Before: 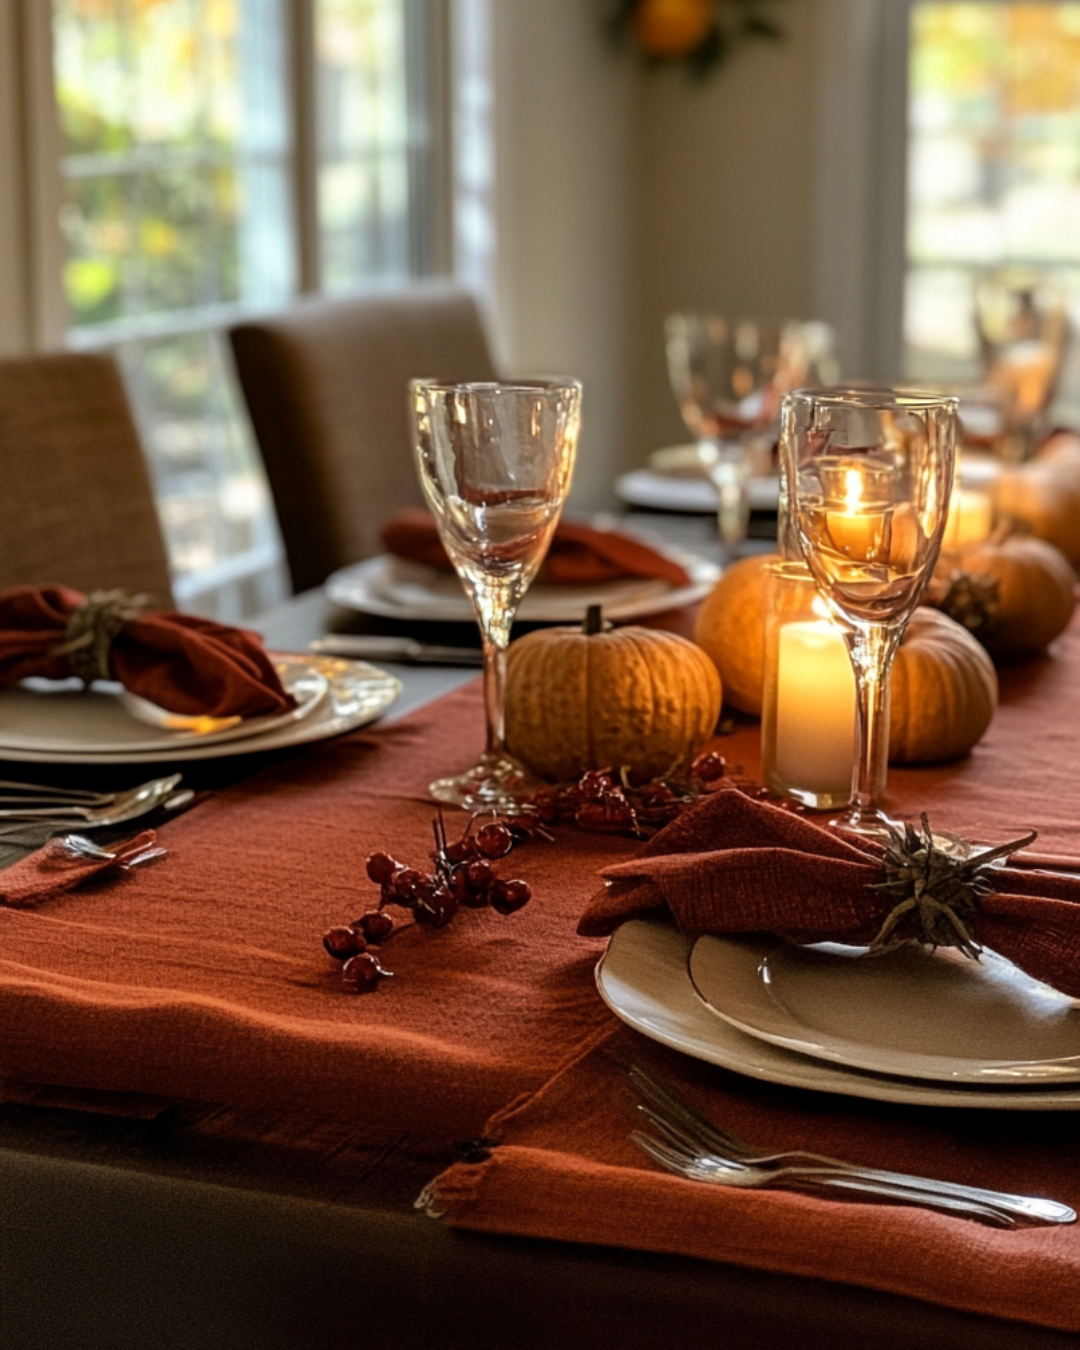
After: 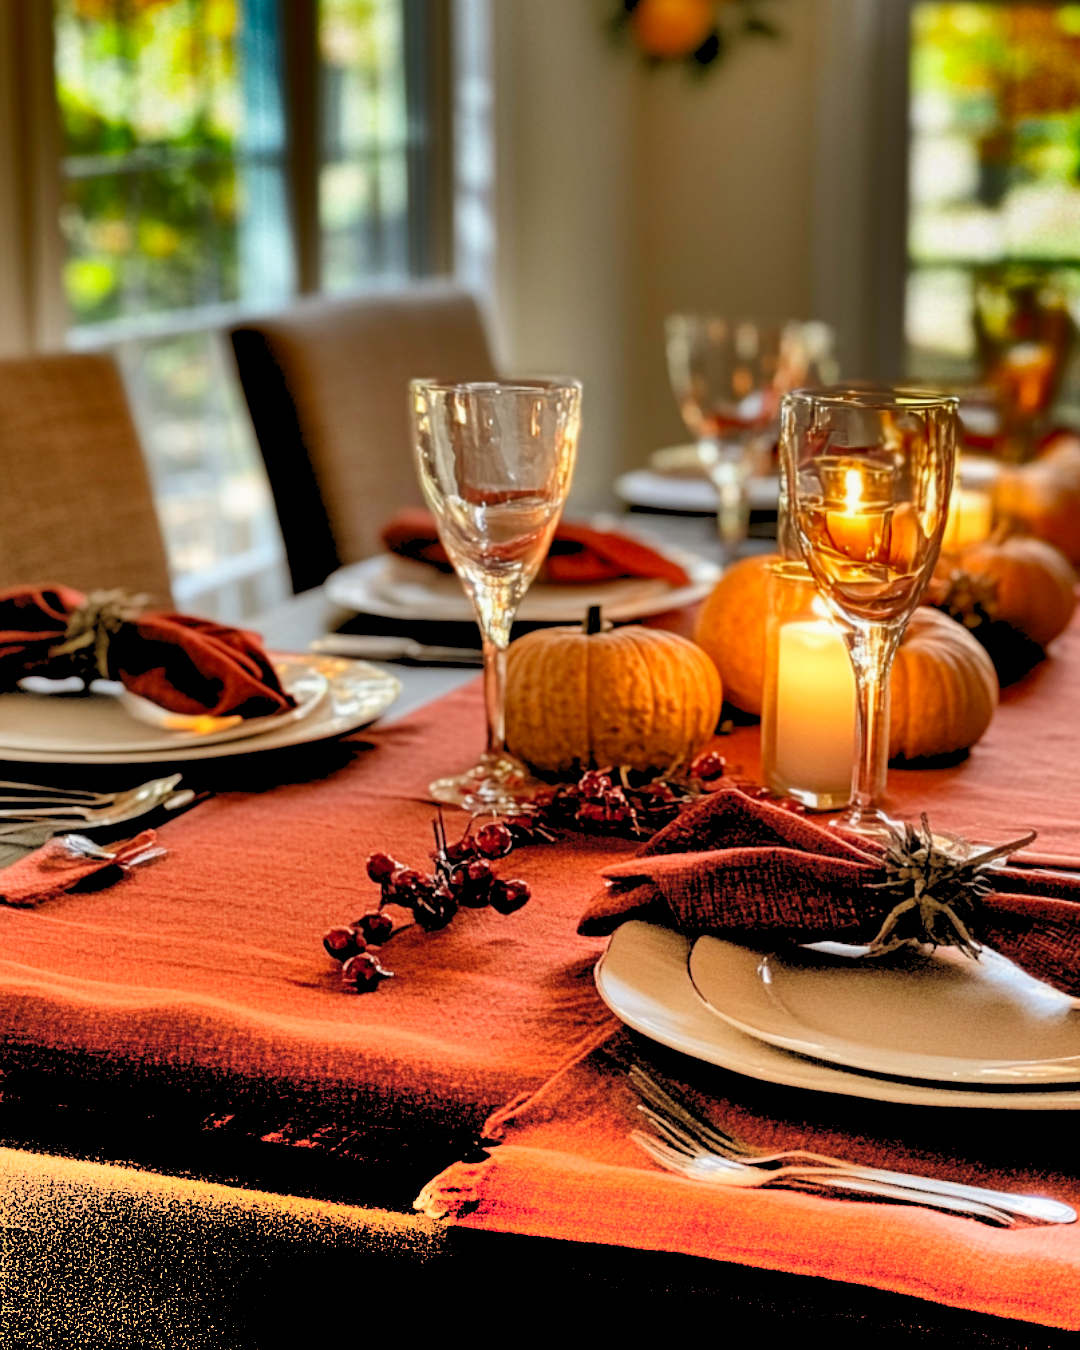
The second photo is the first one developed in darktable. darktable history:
levels: levels [0.072, 0.414, 0.976]
shadows and highlights: radius 123.98, shadows 100, white point adjustment -3, highlights -100, highlights color adjustment 89.84%, soften with gaussian
